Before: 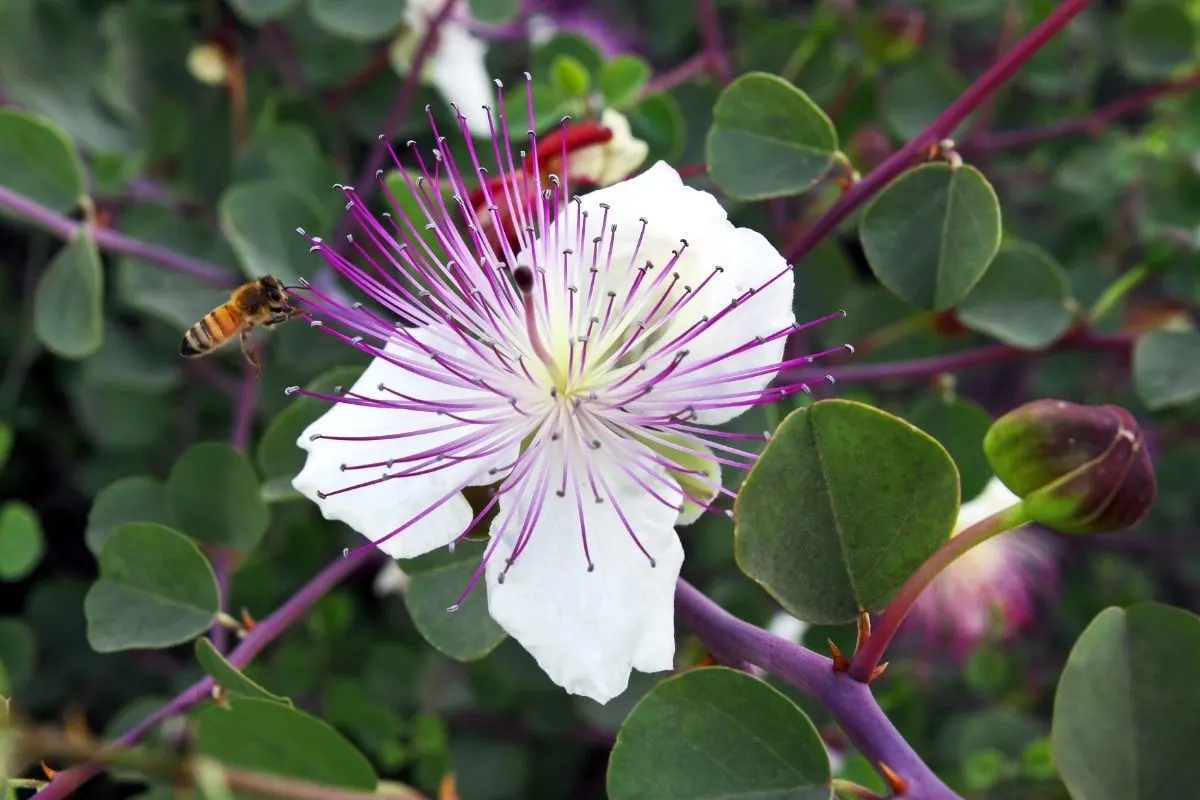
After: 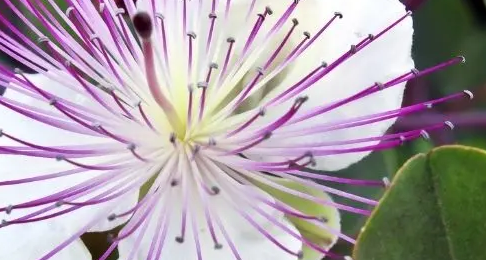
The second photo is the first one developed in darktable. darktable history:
crop: left 31.763%, top 31.827%, right 27.663%, bottom 35.666%
levels: black 0.038%
